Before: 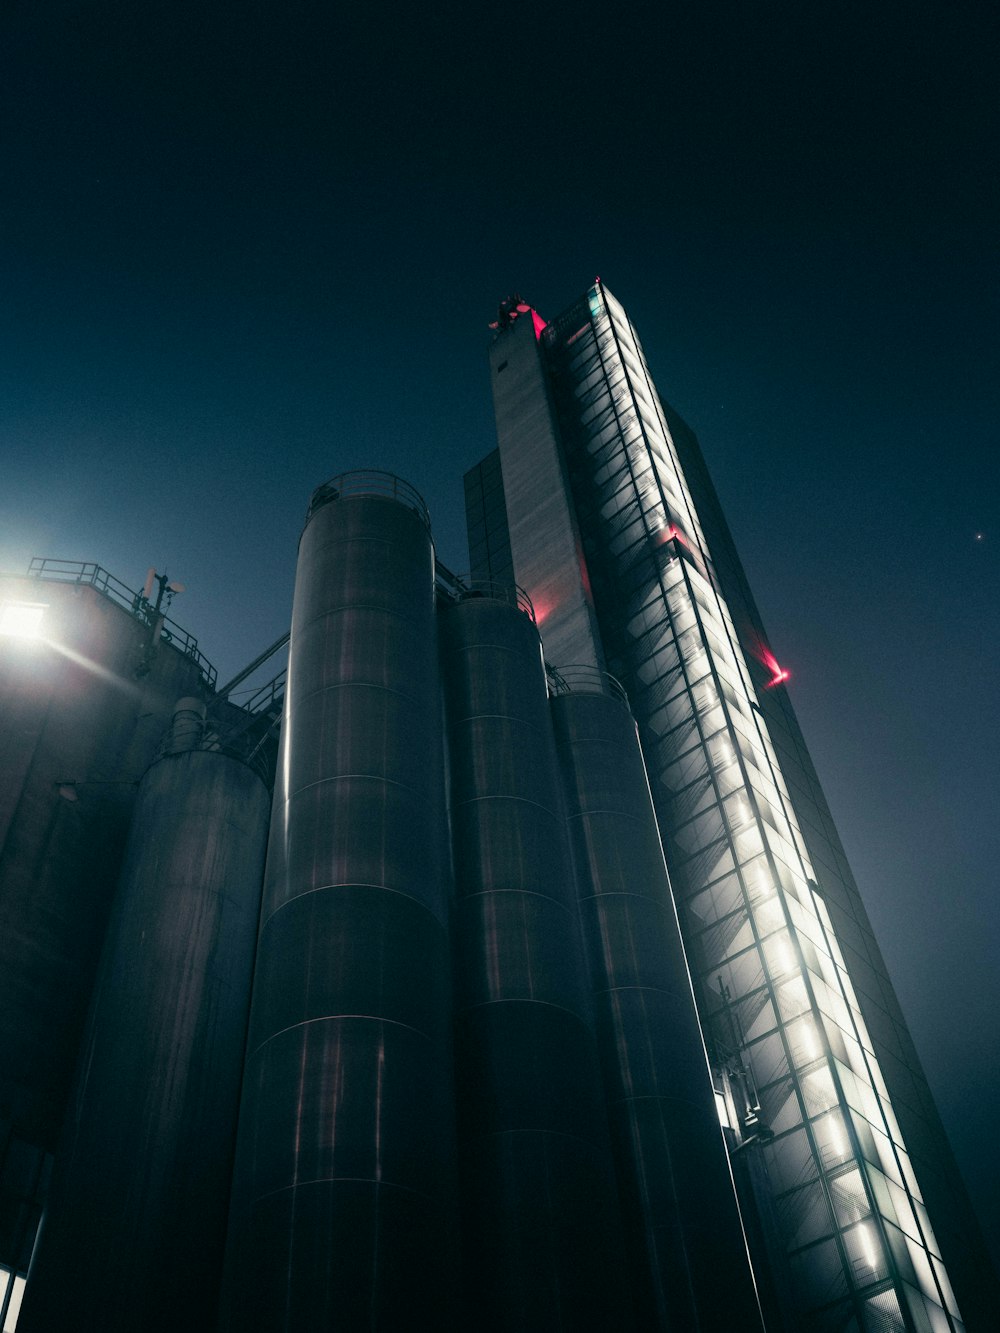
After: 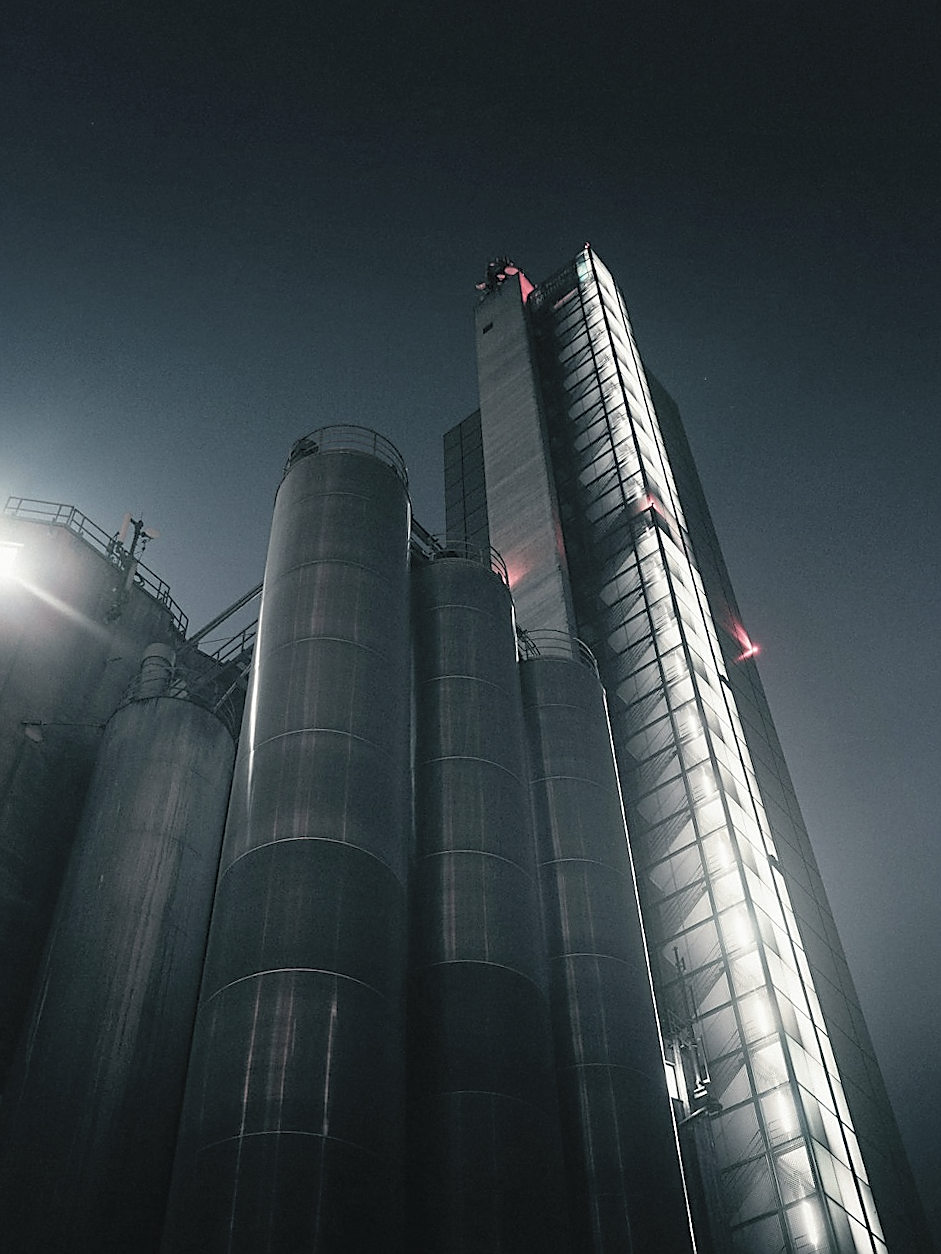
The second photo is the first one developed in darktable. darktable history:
contrast brightness saturation: brightness 0.182, saturation -0.497
crop and rotate: angle -2.73°
sharpen: radius 1.361, amount 1.235, threshold 0.735
